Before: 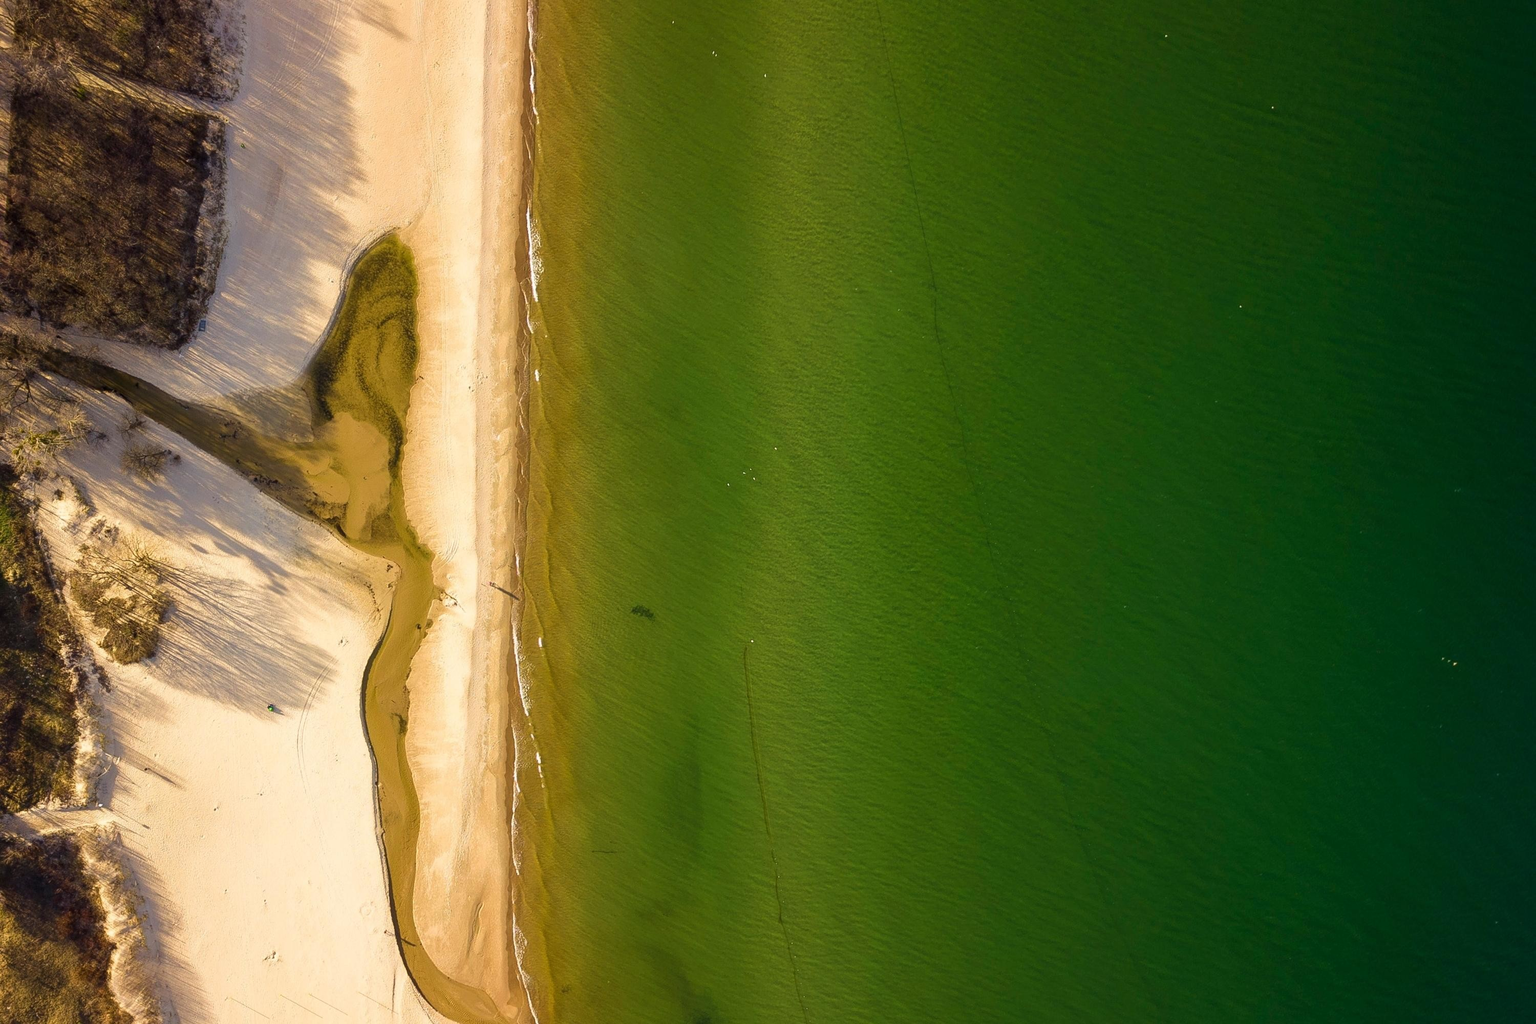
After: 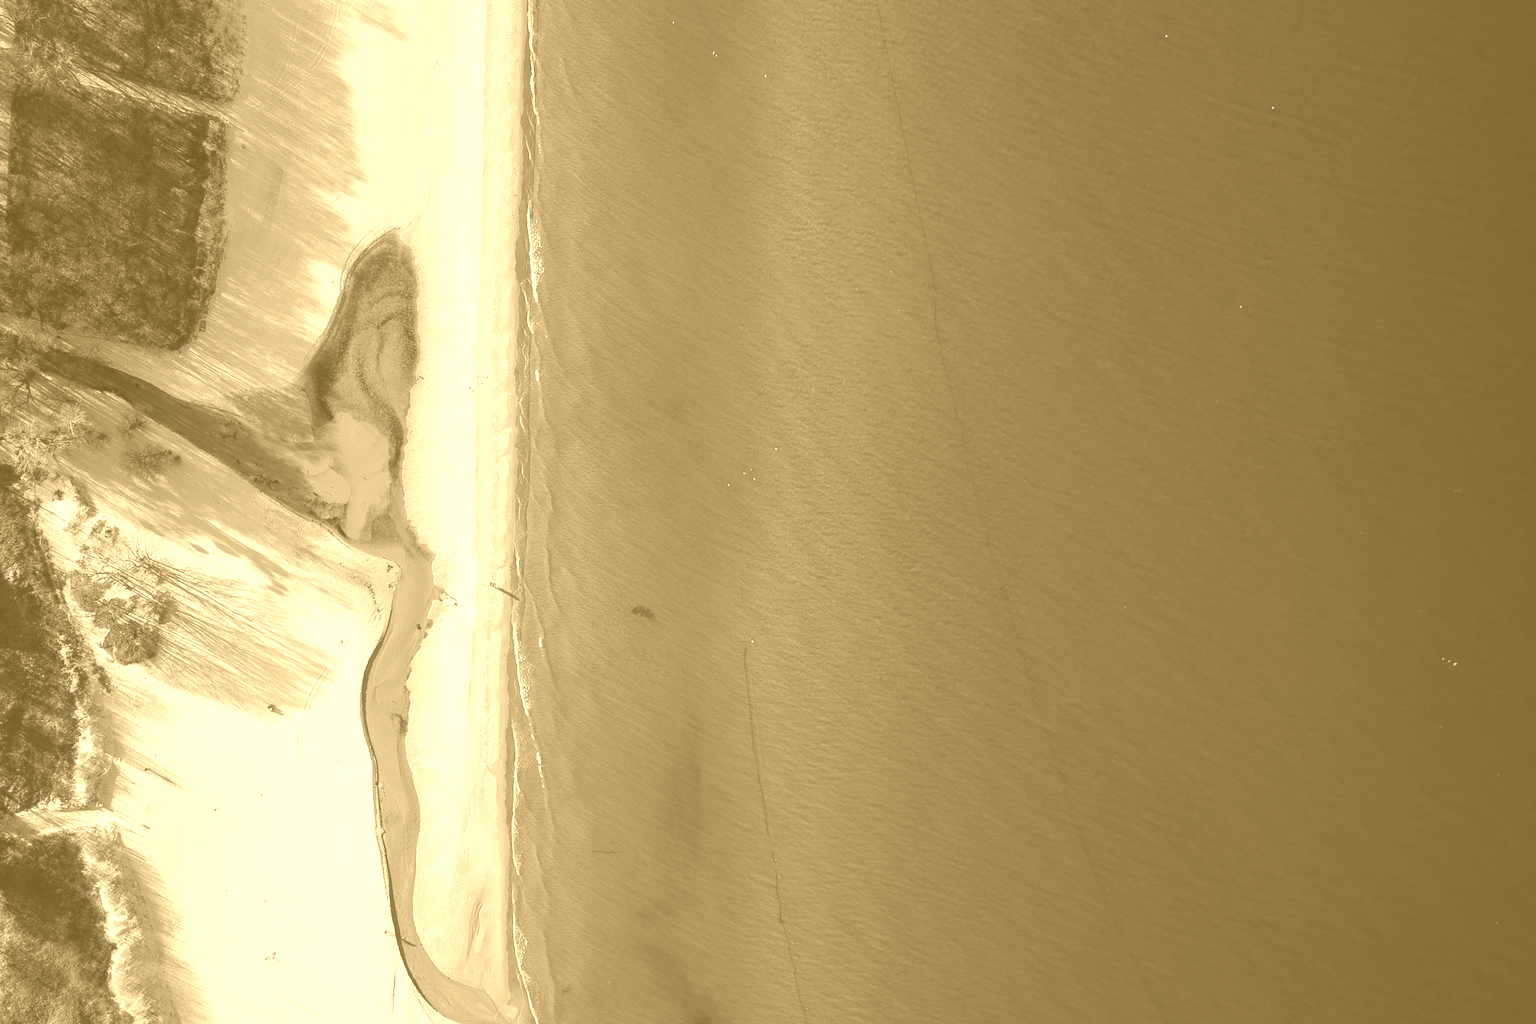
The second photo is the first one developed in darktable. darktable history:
colorize: hue 36°, source mix 100%
tone equalizer: on, module defaults
exposure: black level correction -0.015, exposure -0.5 EV, compensate highlight preservation false
